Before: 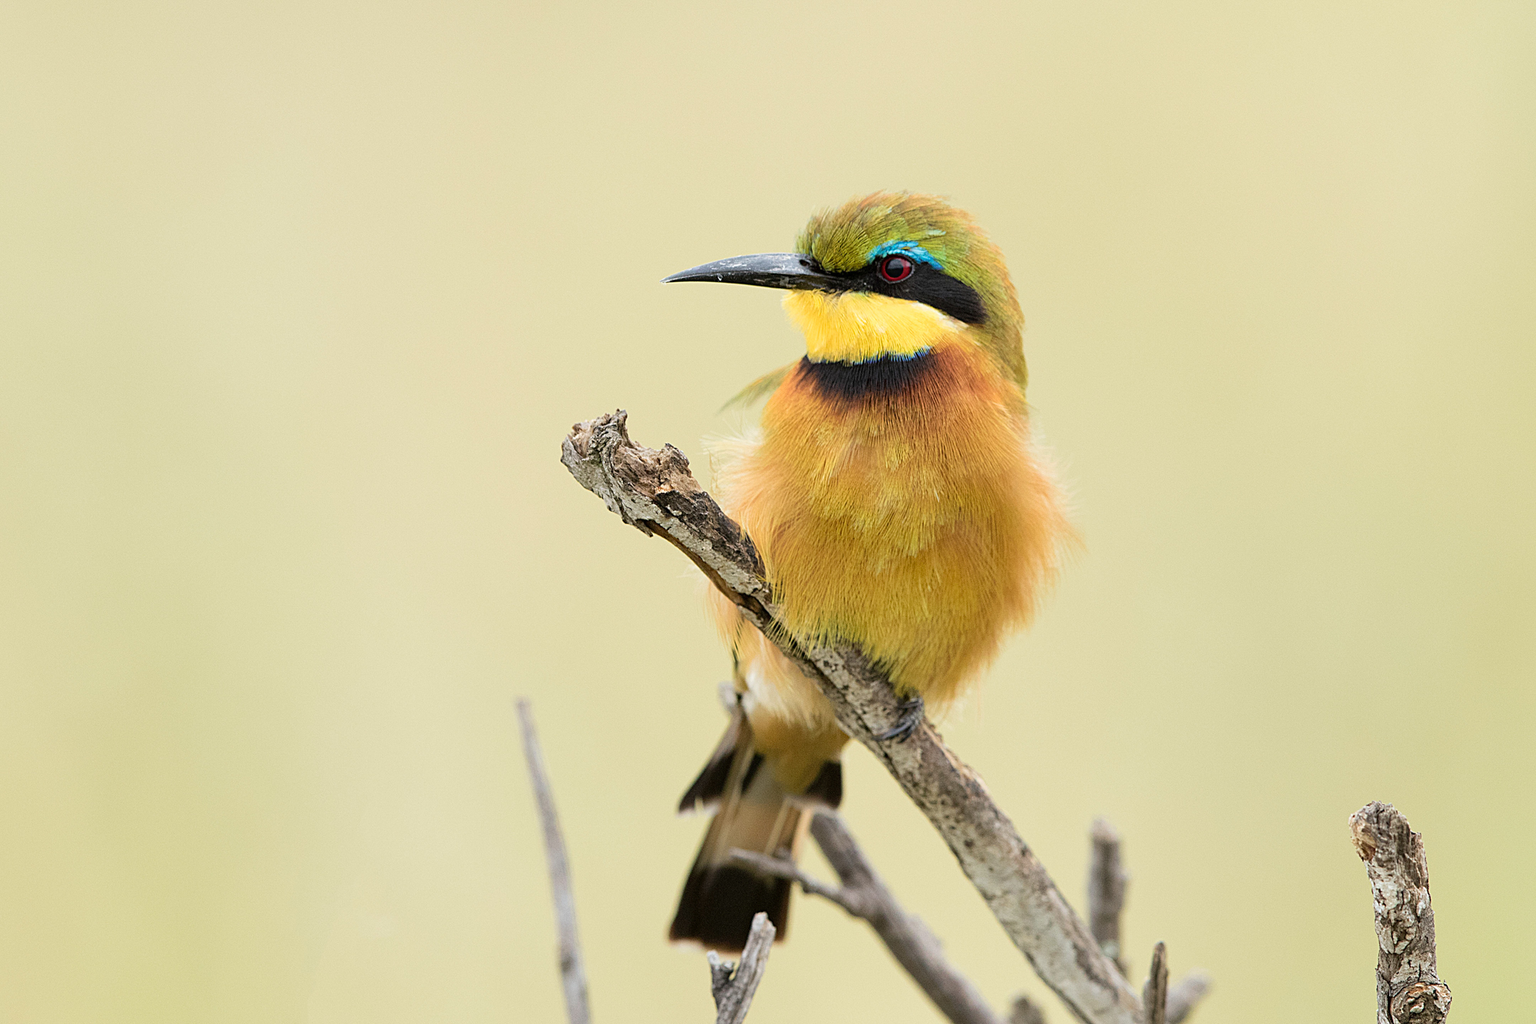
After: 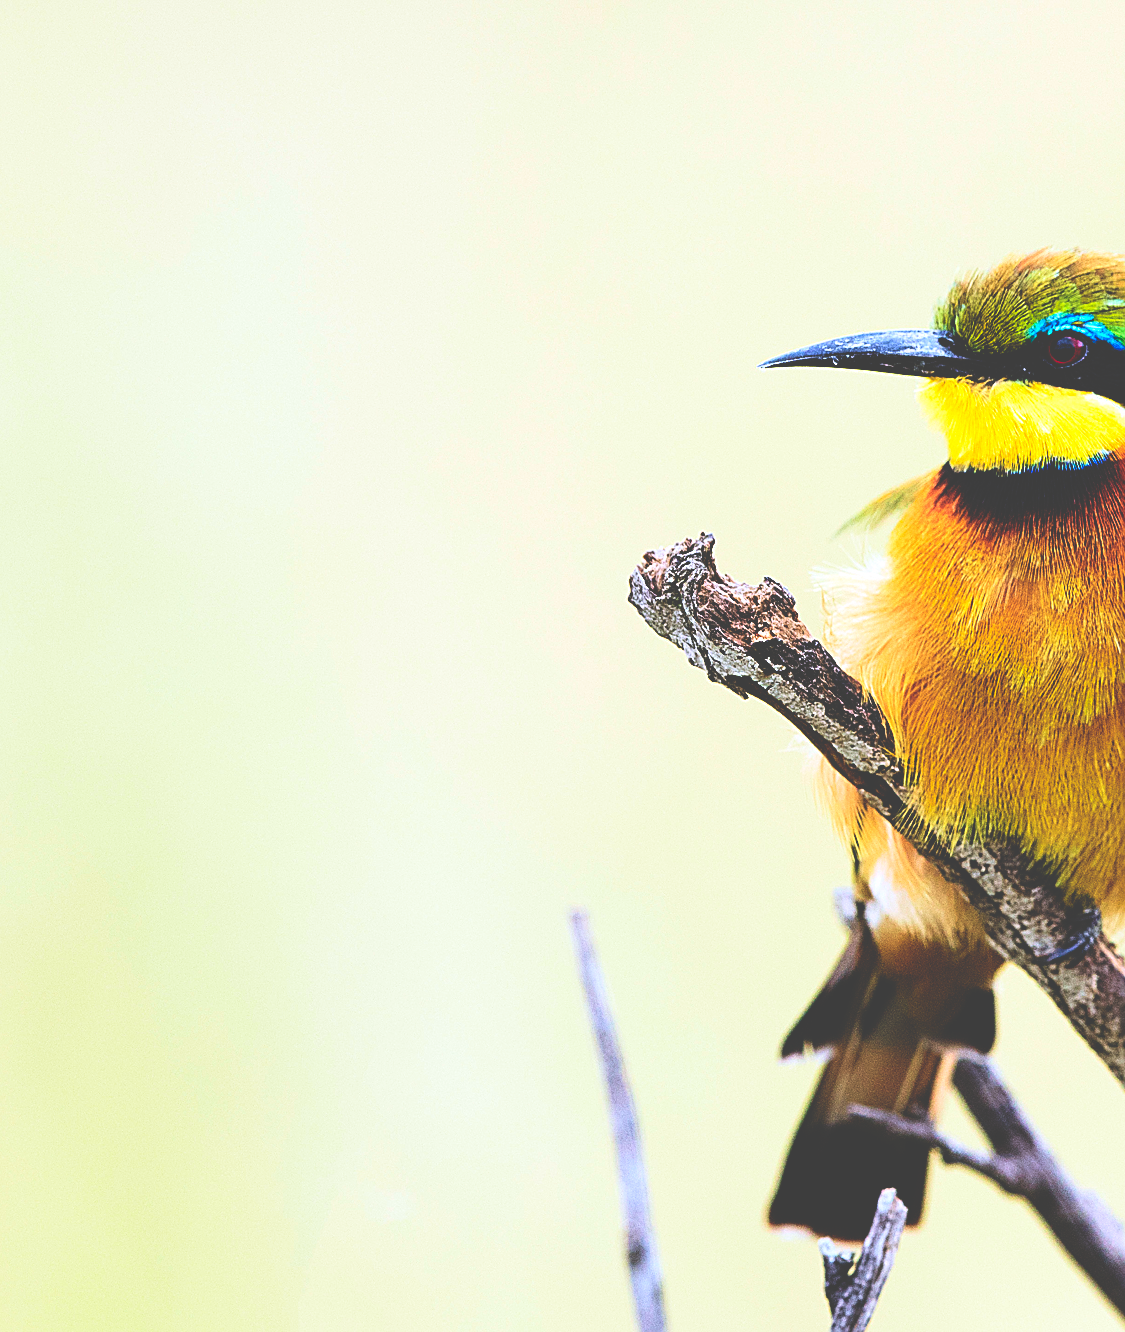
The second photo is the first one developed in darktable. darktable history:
color calibration: illuminant custom, x 0.373, y 0.388, temperature 4269.97 K
crop: left 5.114%, right 38.589%
base curve: curves: ch0 [(0, 0.036) (0.083, 0.04) (0.804, 1)], preserve colors none
contrast brightness saturation: contrast 0.2, brightness 0.16, saturation 0.22
velvia: strength 15%
sharpen: on, module defaults
